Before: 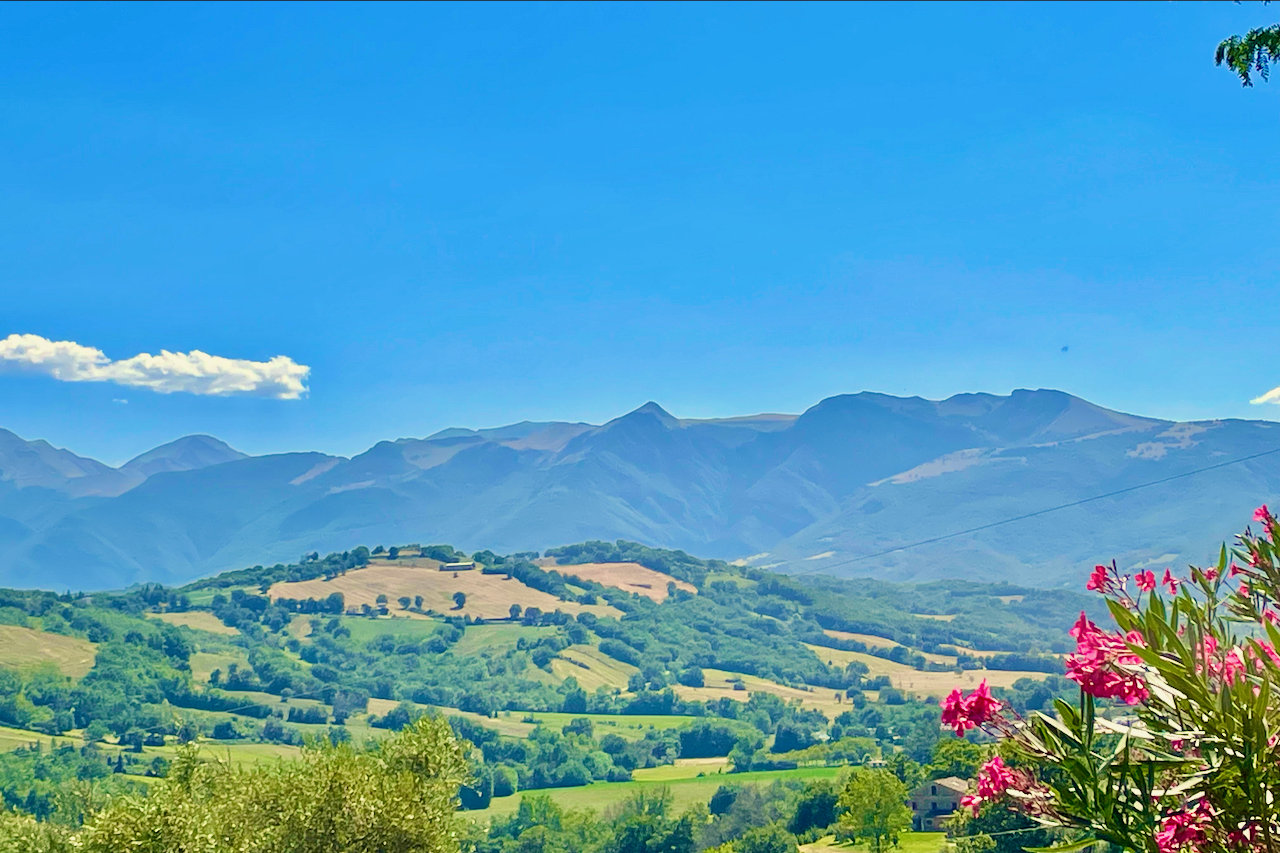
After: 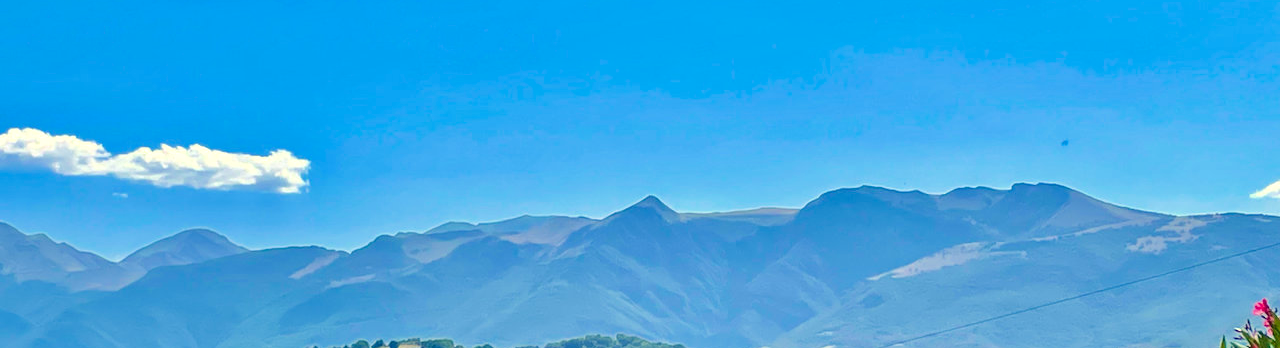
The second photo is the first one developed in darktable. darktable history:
exposure: black level correction 0, exposure 0.392 EV, compensate highlight preservation false
color zones: curves: ch0 [(0, 0.425) (0.143, 0.422) (0.286, 0.42) (0.429, 0.419) (0.571, 0.419) (0.714, 0.42) (0.857, 0.422) (1, 0.425)]
crop and rotate: top 24.382%, bottom 34.734%
